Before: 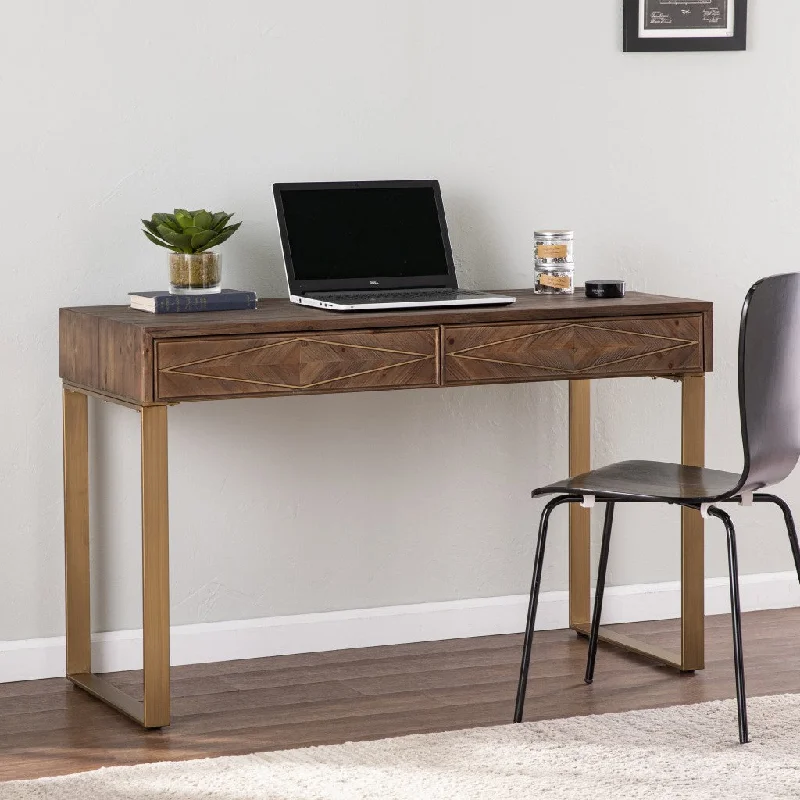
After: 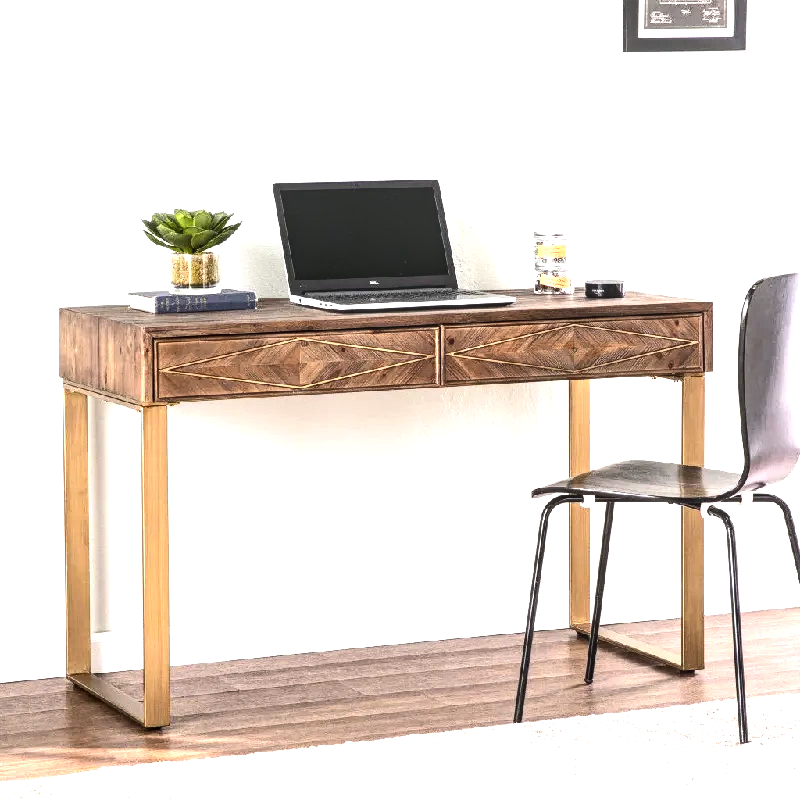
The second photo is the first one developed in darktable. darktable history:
tone equalizer: -8 EV -0.739 EV, -7 EV -0.687 EV, -6 EV -0.569 EV, -5 EV -0.38 EV, -3 EV 0.392 EV, -2 EV 0.6 EV, -1 EV 0.692 EV, +0 EV 0.735 EV, edges refinement/feathering 500, mask exposure compensation -1.57 EV, preserve details no
contrast brightness saturation: contrast 0.145, brightness -0.005, saturation 0.1
exposure: black level correction 0, exposure 0.947 EV, compensate exposure bias true, compensate highlight preservation false
local contrast: on, module defaults
